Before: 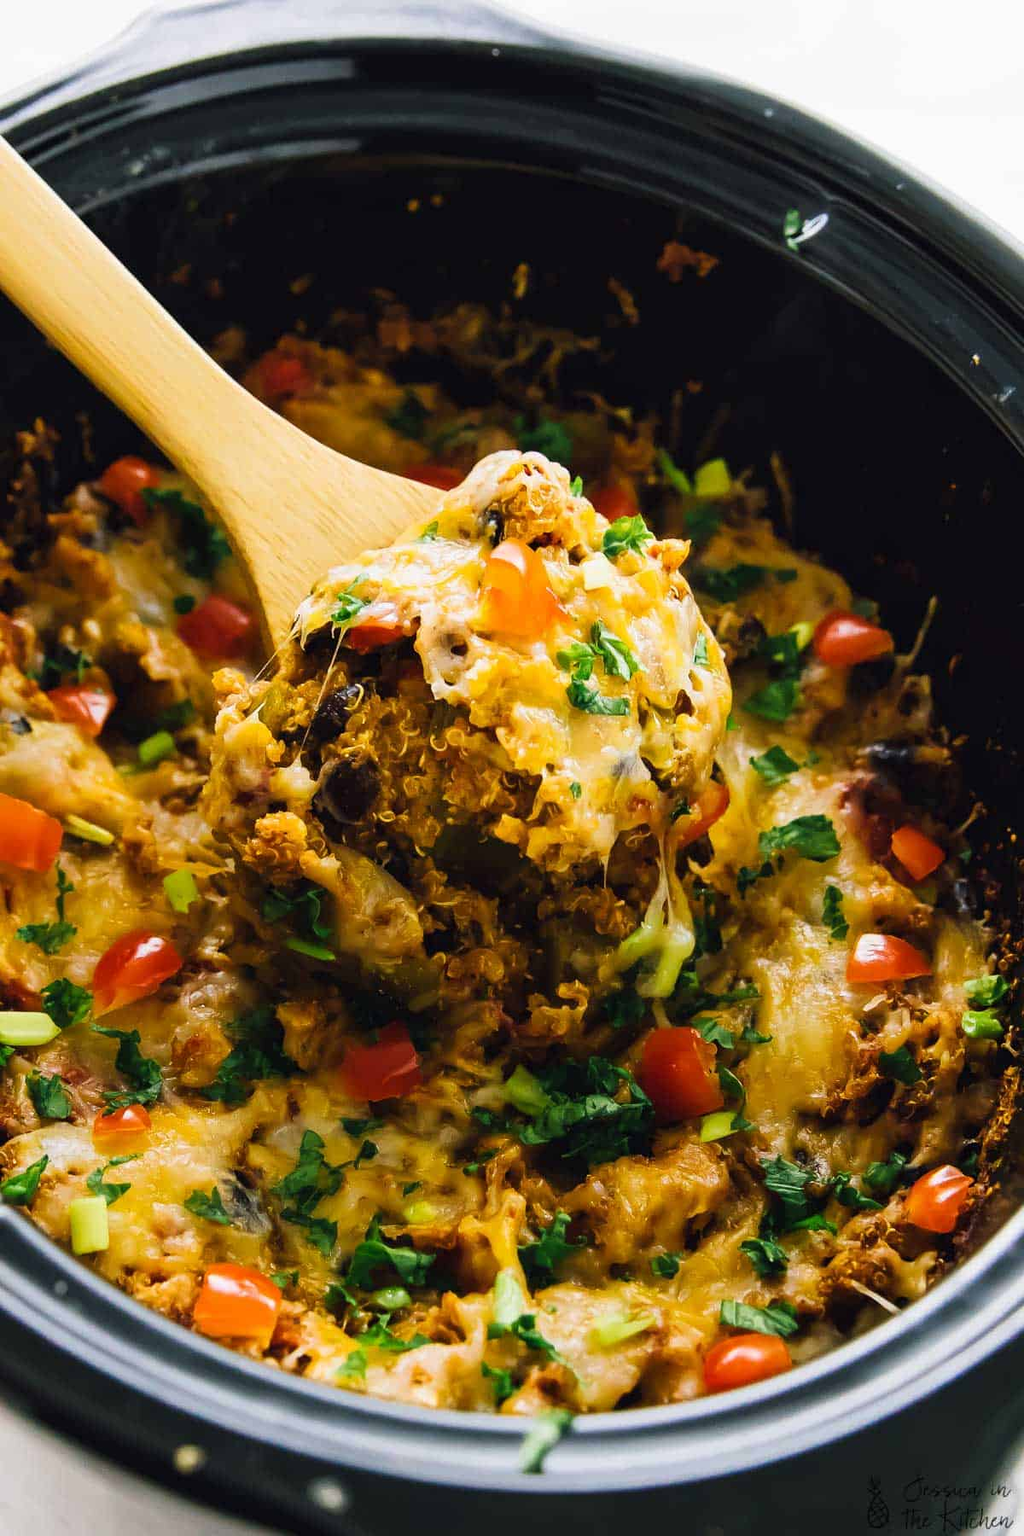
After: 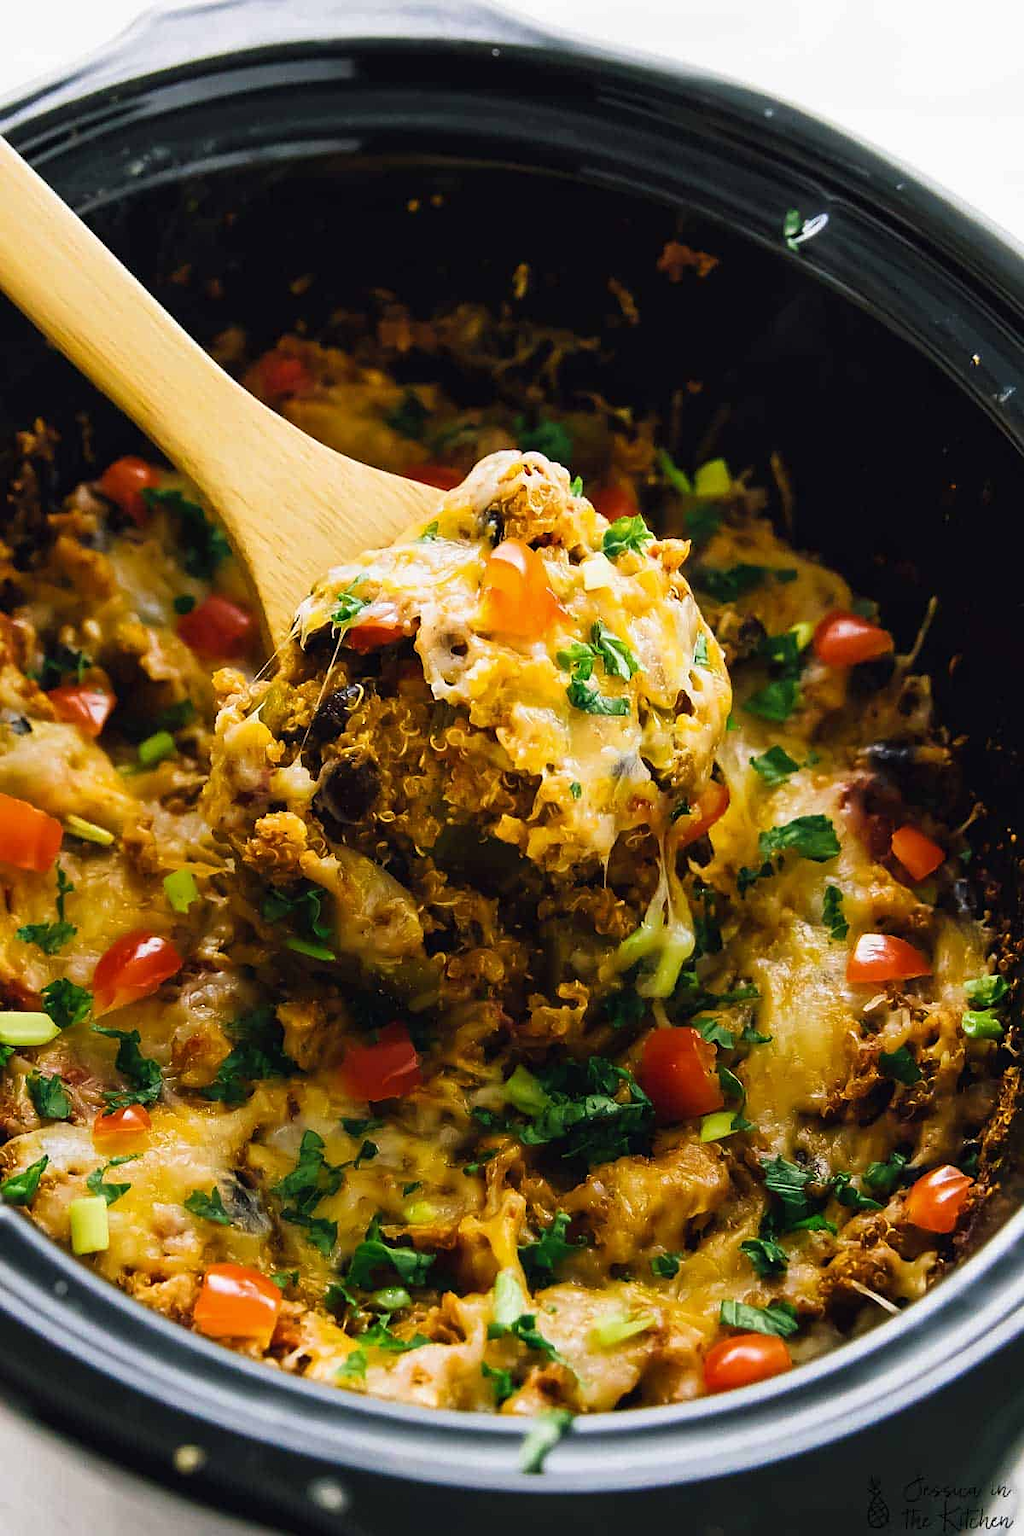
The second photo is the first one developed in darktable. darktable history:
base curve: curves: ch0 [(0, 0) (0.303, 0.277) (1, 1)]
tone equalizer: on, module defaults
sharpen: radius 1.458, amount 0.398, threshold 1.271
